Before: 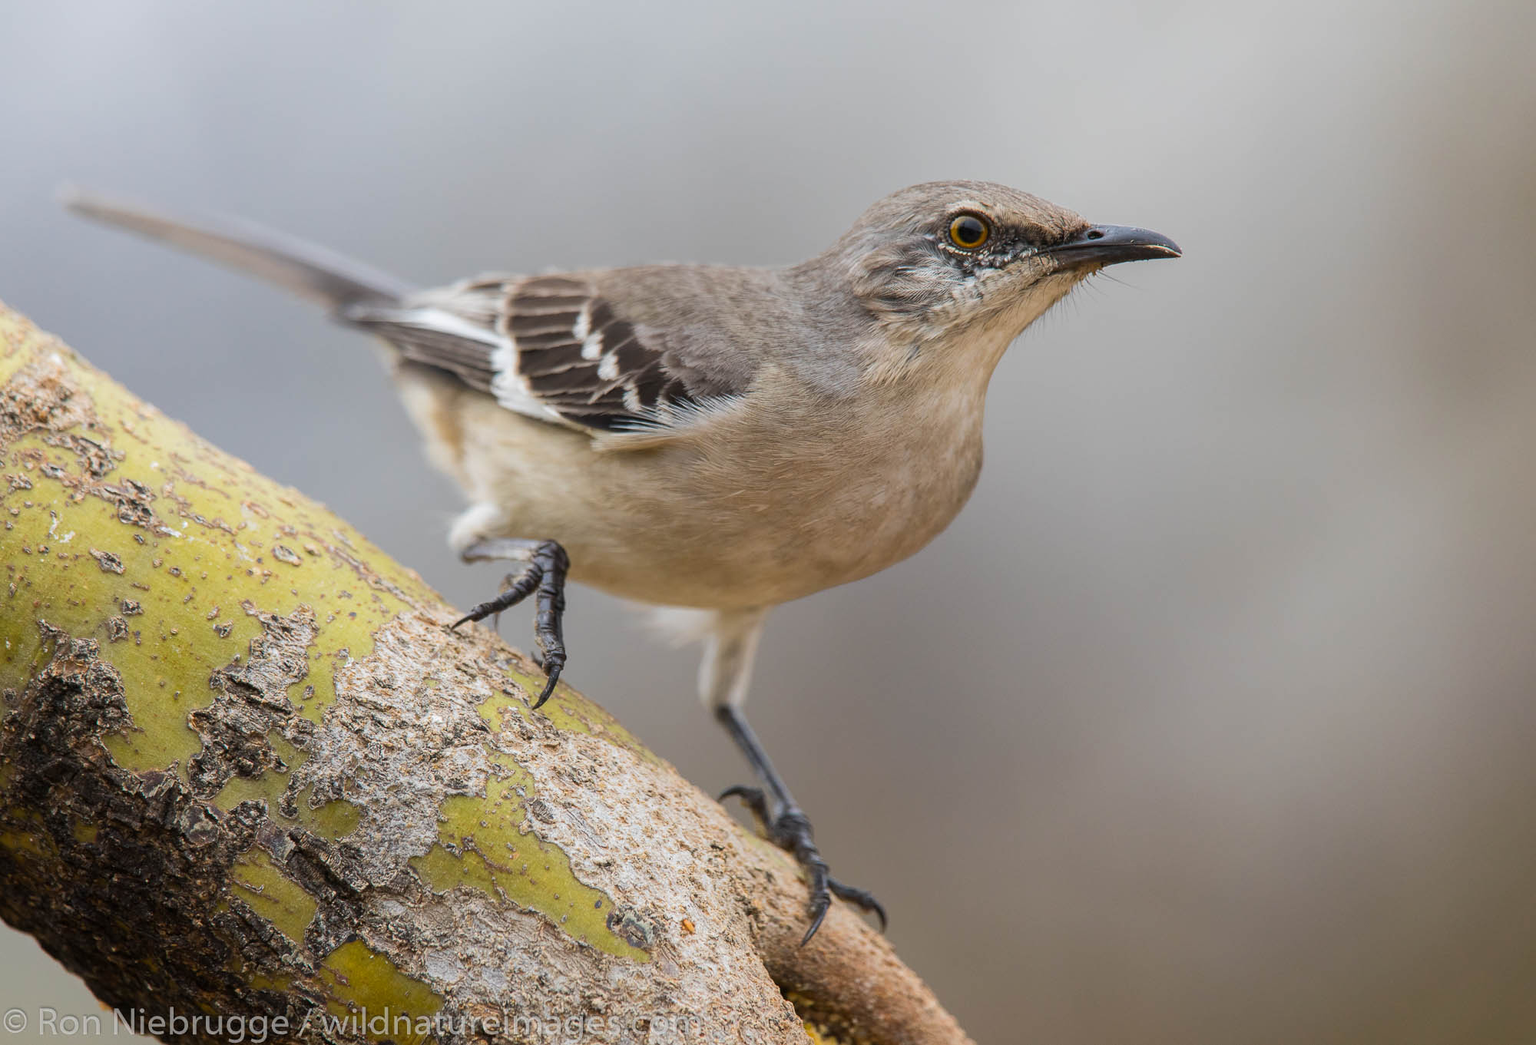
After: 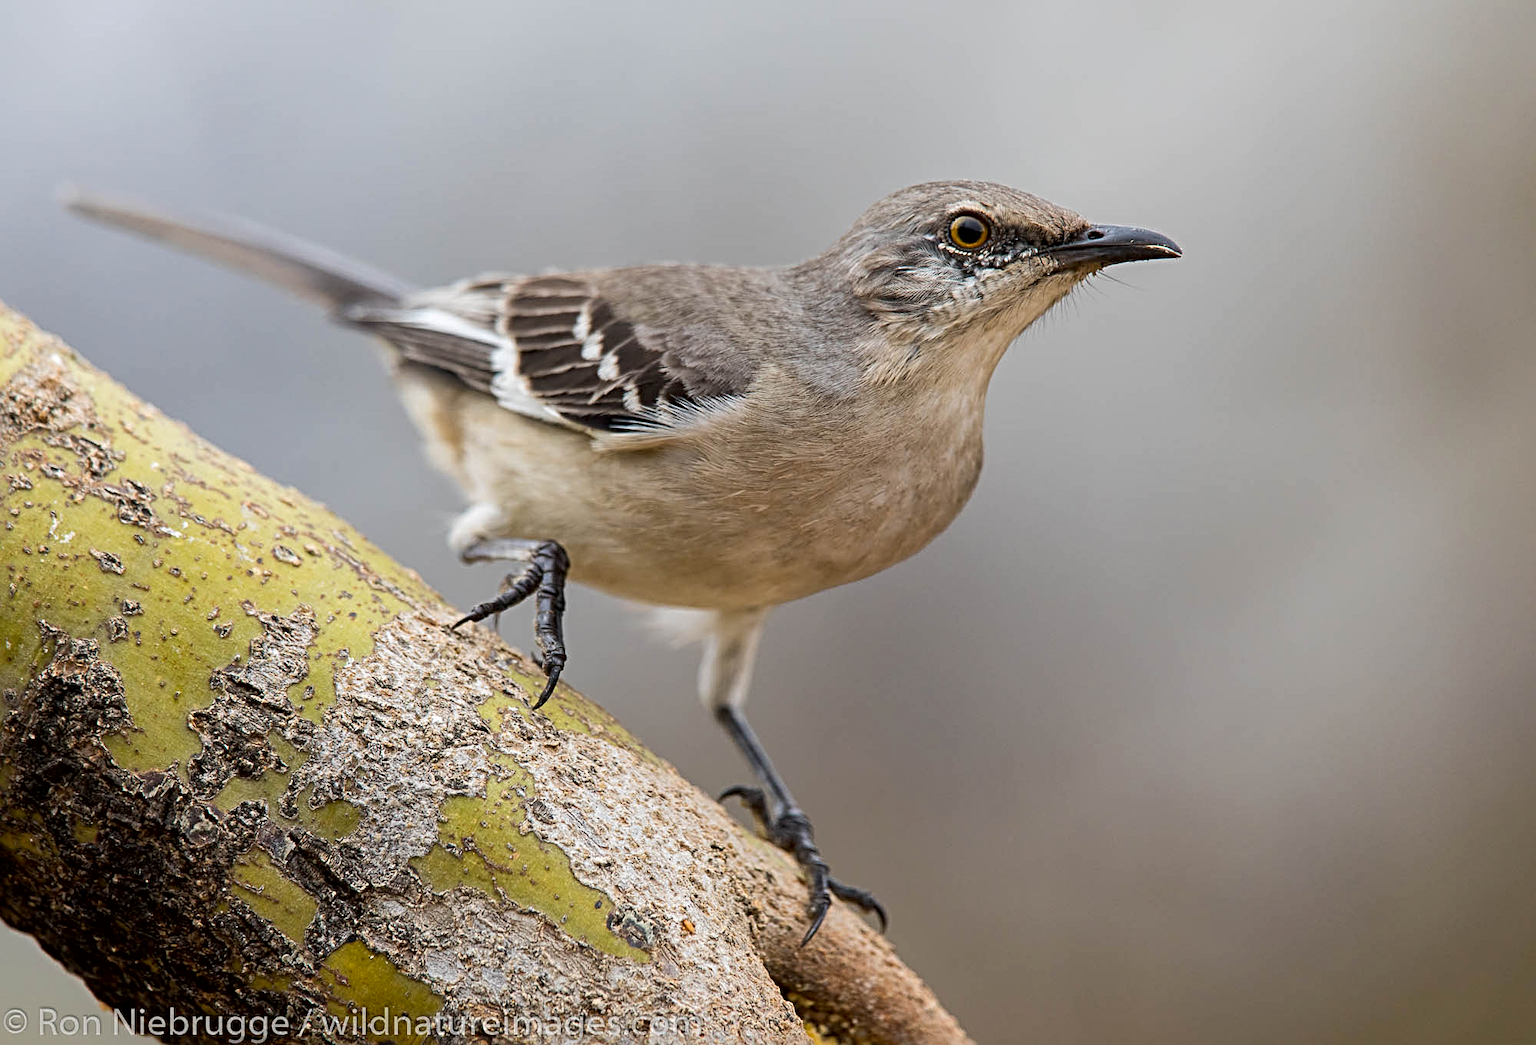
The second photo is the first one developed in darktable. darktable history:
sharpen: radius 4.882
local contrast: mode bilateral grid, contrast 19, coarseness 49, detail 119%, midtone range 0.2
exposure: black level correction 0.005, exposure 0.002 EV, compensate highlight preservation false
